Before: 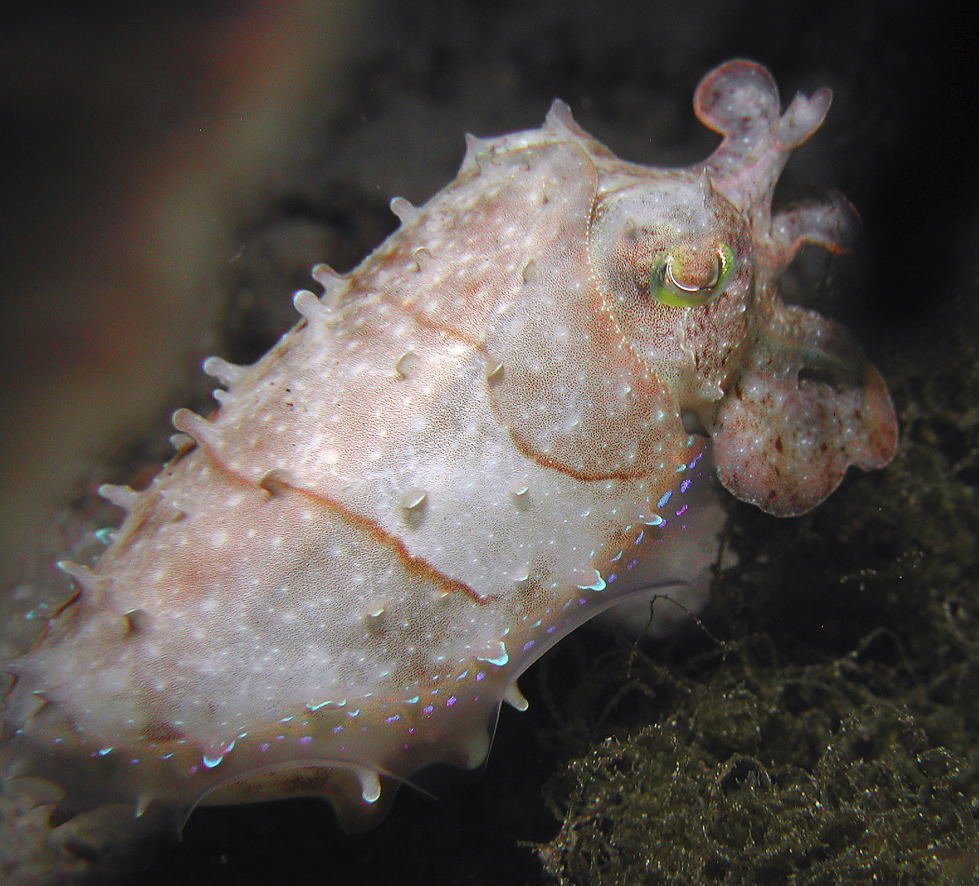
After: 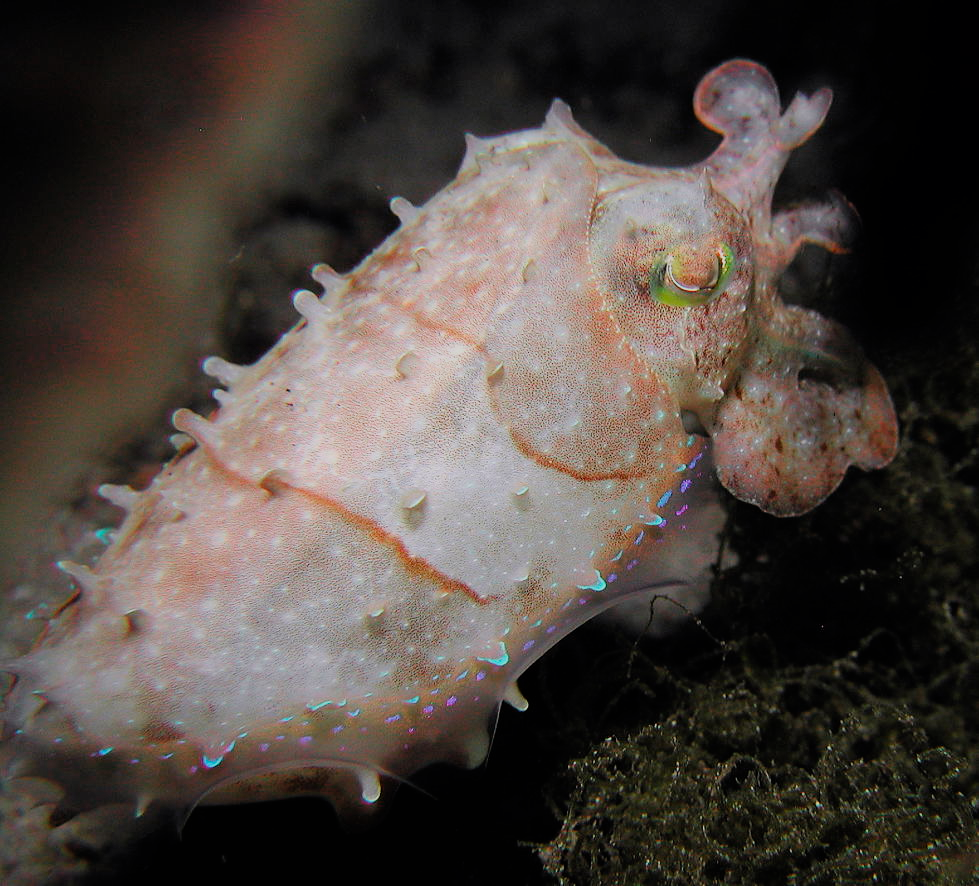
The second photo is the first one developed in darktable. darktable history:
filmic rgb: black relative exposure -7.65 EV, white relative exposure 4.56 EV, threshold 2.97 EV, hardness 3.61, color science v6 (2022), iterations of high-quality reconstruction 0, enable highlight reconstruction true
